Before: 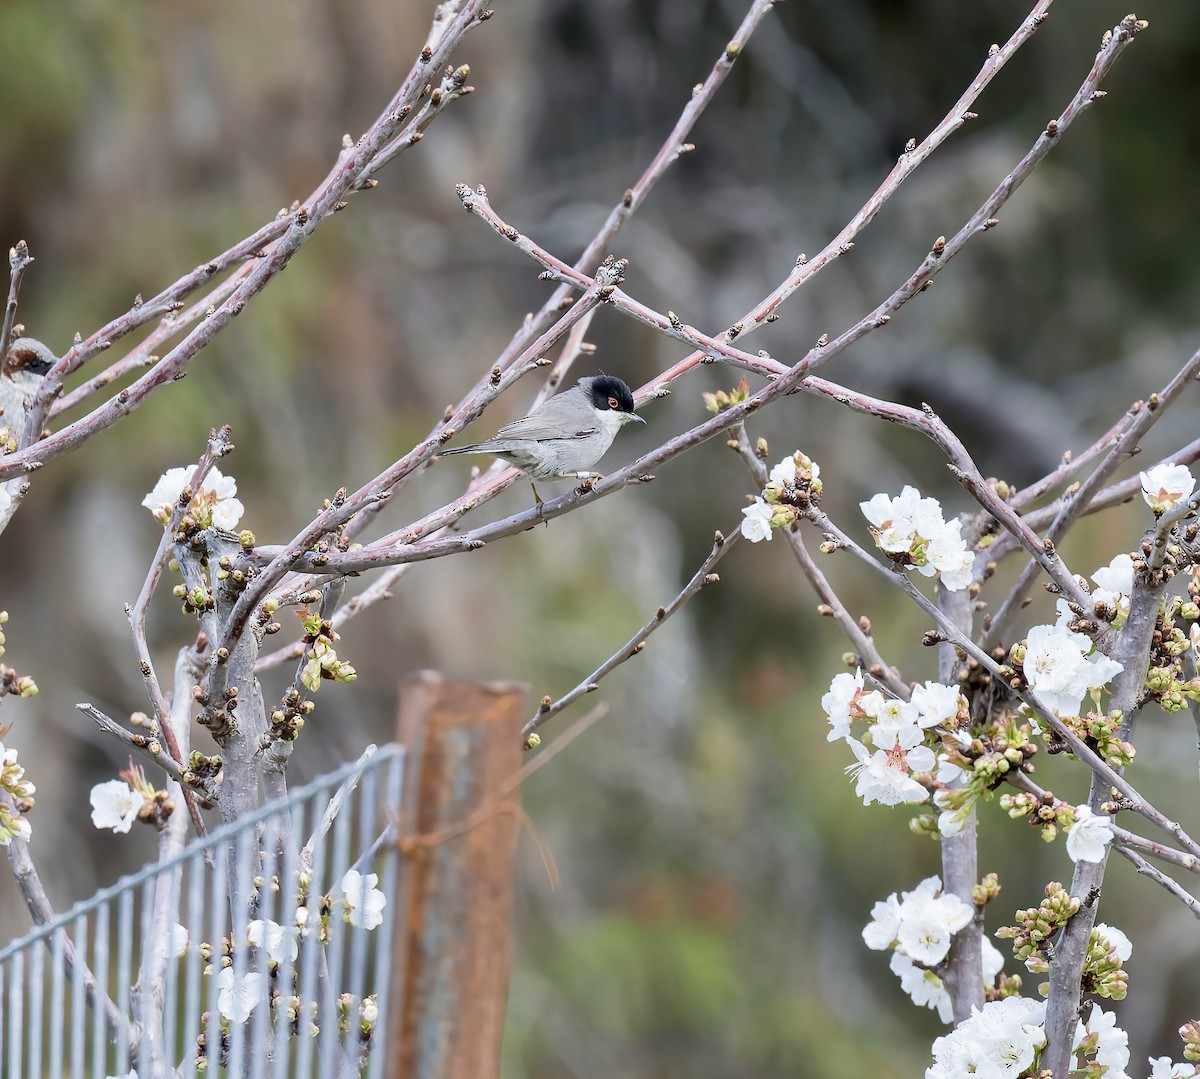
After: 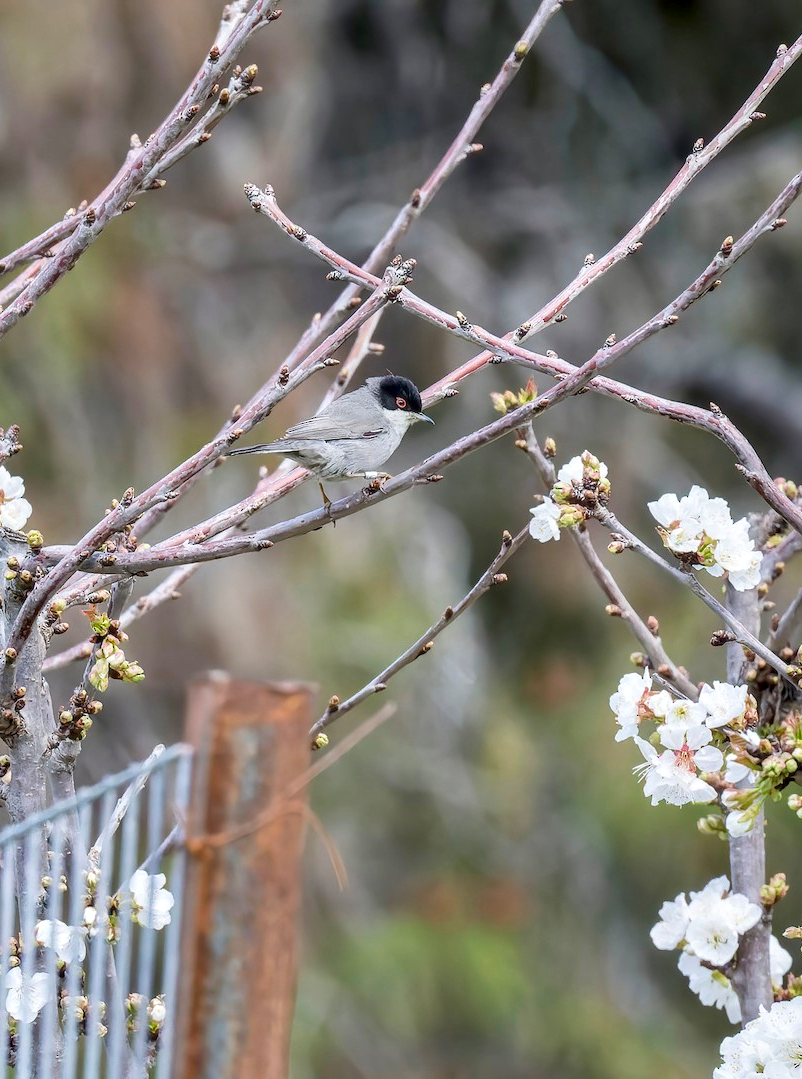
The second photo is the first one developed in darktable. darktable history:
local contrast: on, module defaults
crop and rotate: left 17.732%, right 15.423%
